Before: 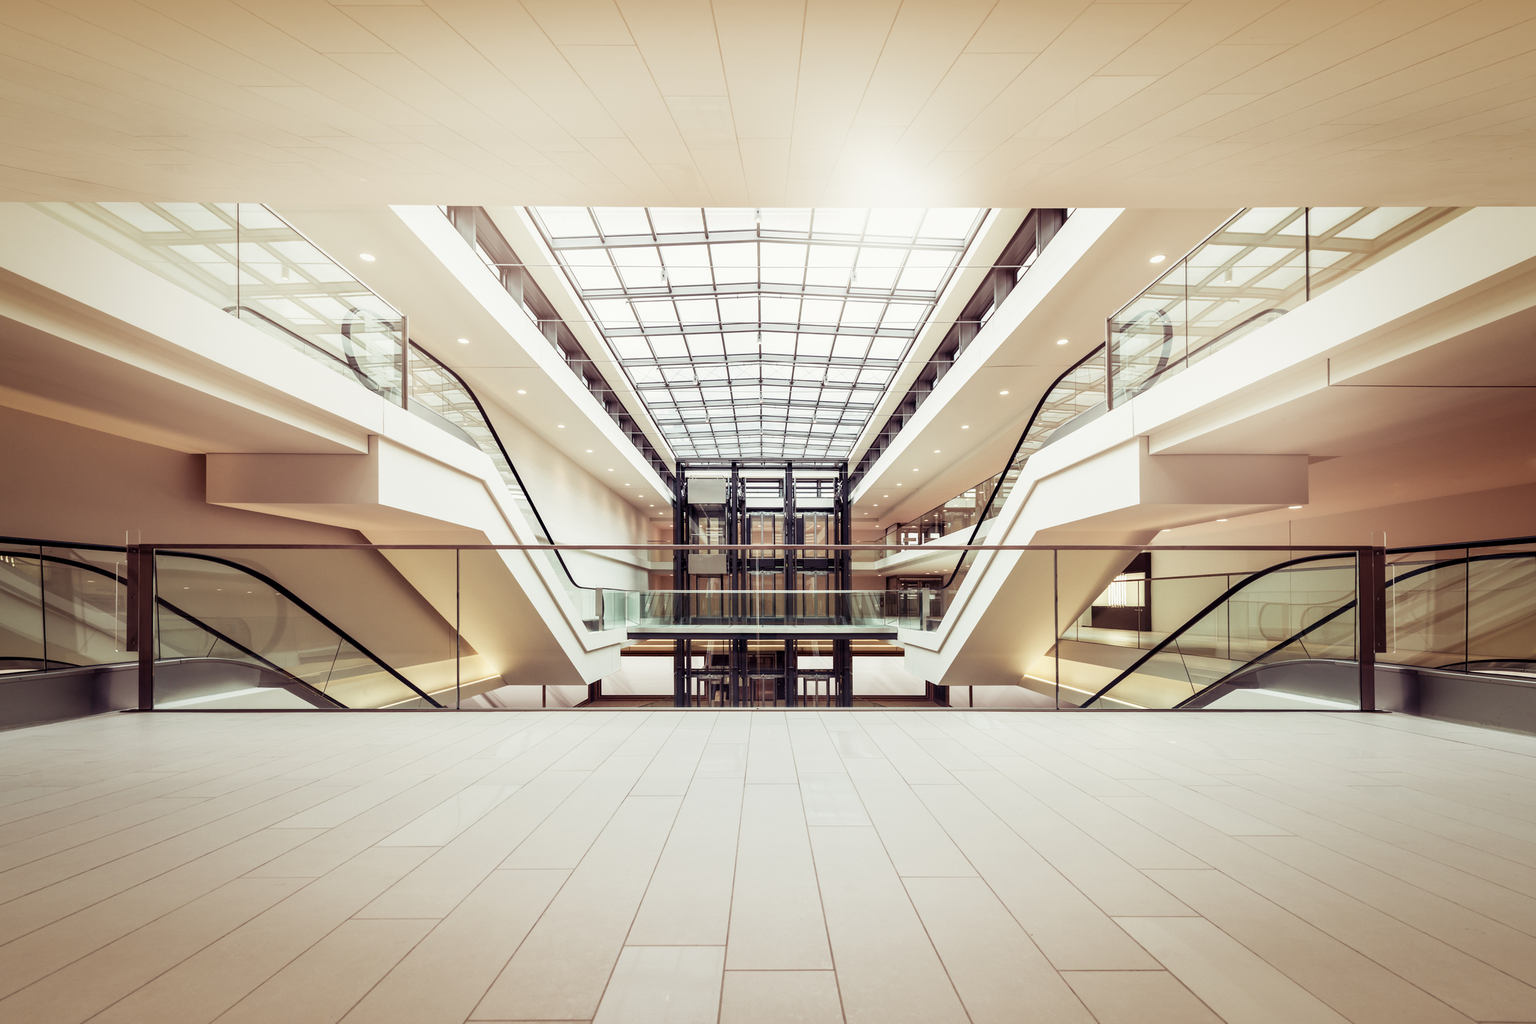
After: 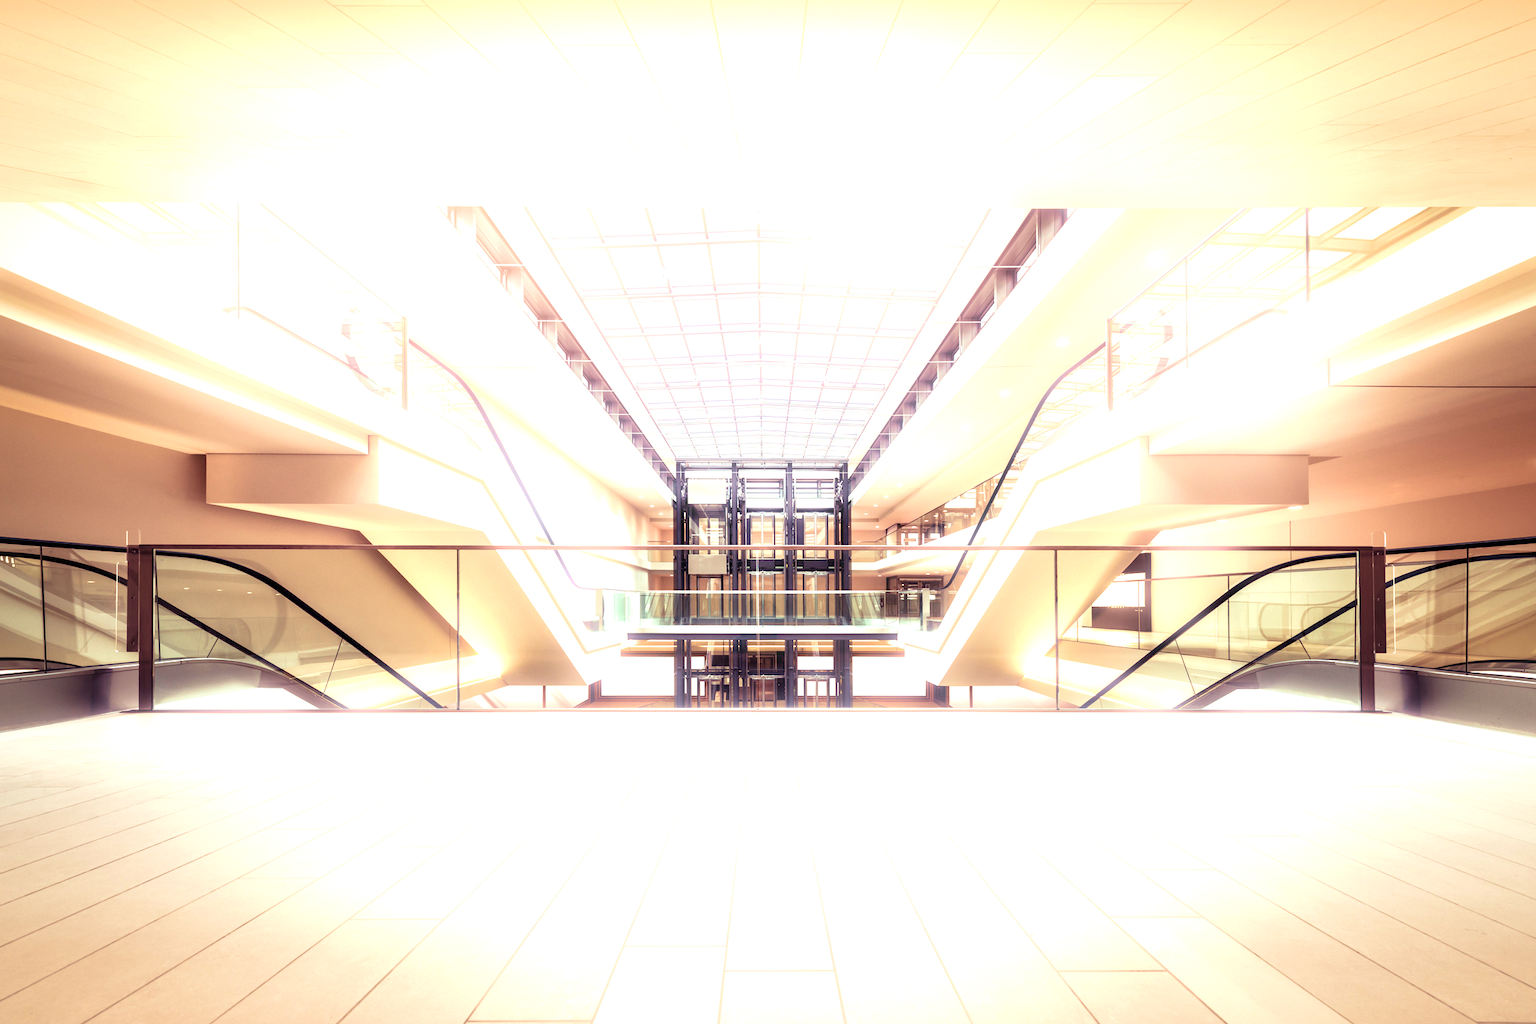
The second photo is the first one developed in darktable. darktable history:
velvia: on, module defaults
bloom: size 3%, threshold 100%, strength 0%
exposure: black level correction 0, exposure 1.2 EV, compensate exposure bias true, compensate highlight preservation false
